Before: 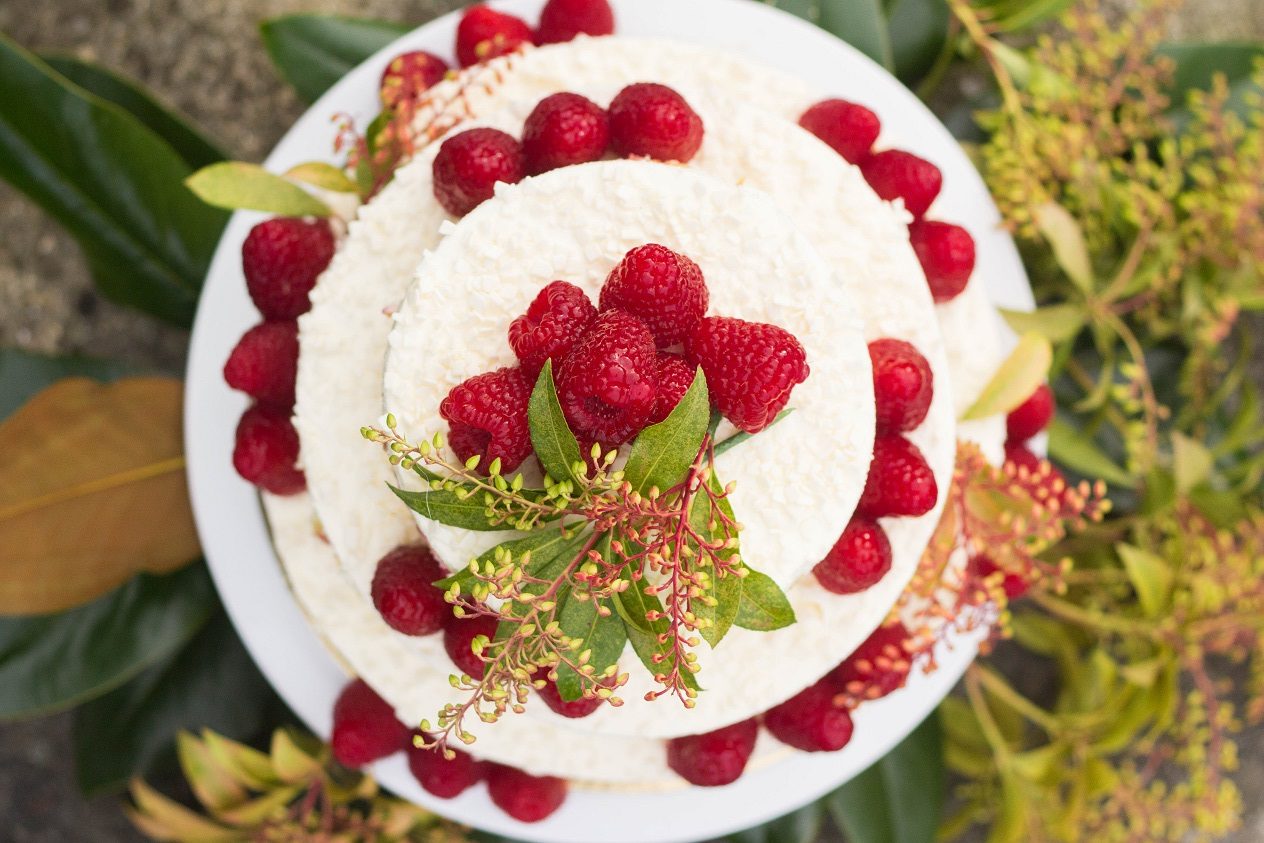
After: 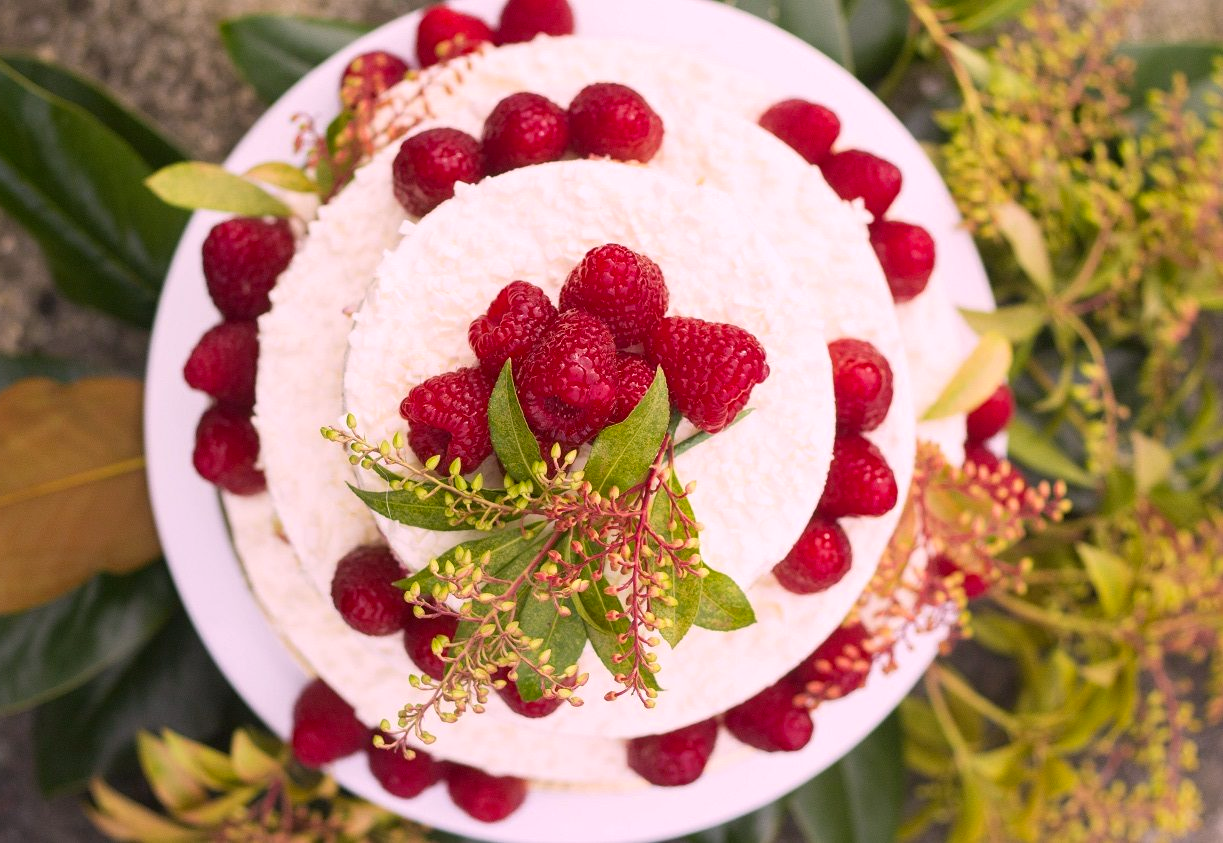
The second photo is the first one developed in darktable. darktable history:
crop and rotate: left 3.238%
white balance: red 0.967, blue 1.119, emerald 0.756
color correction: highlights a* 11.96, highlights b* 11.58
